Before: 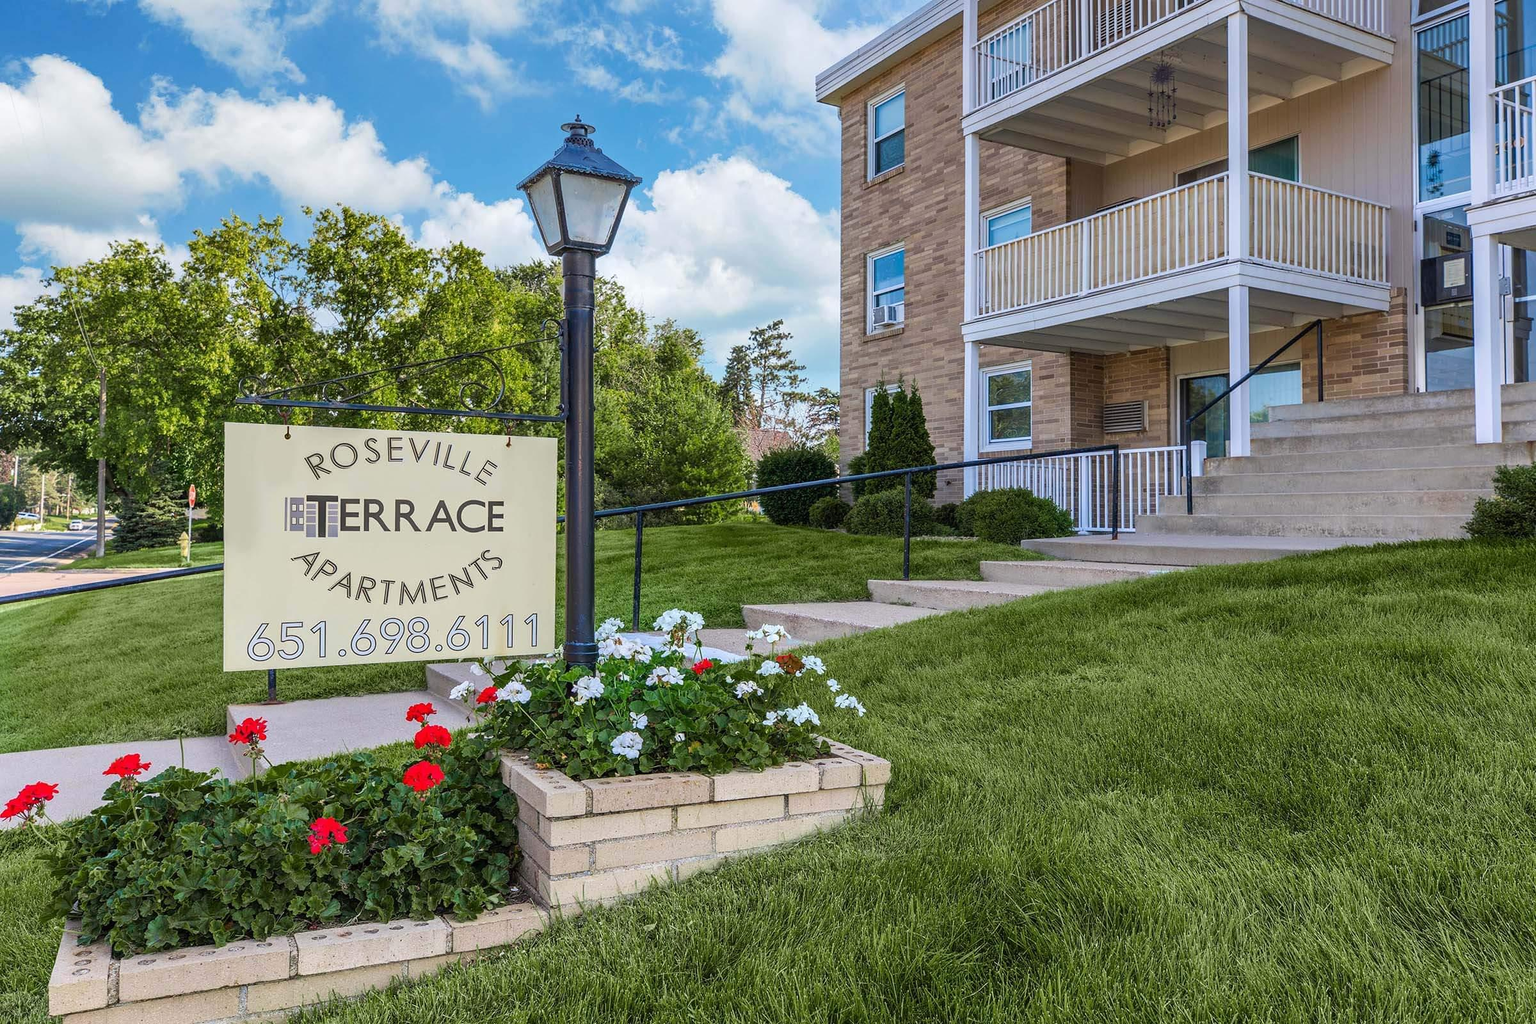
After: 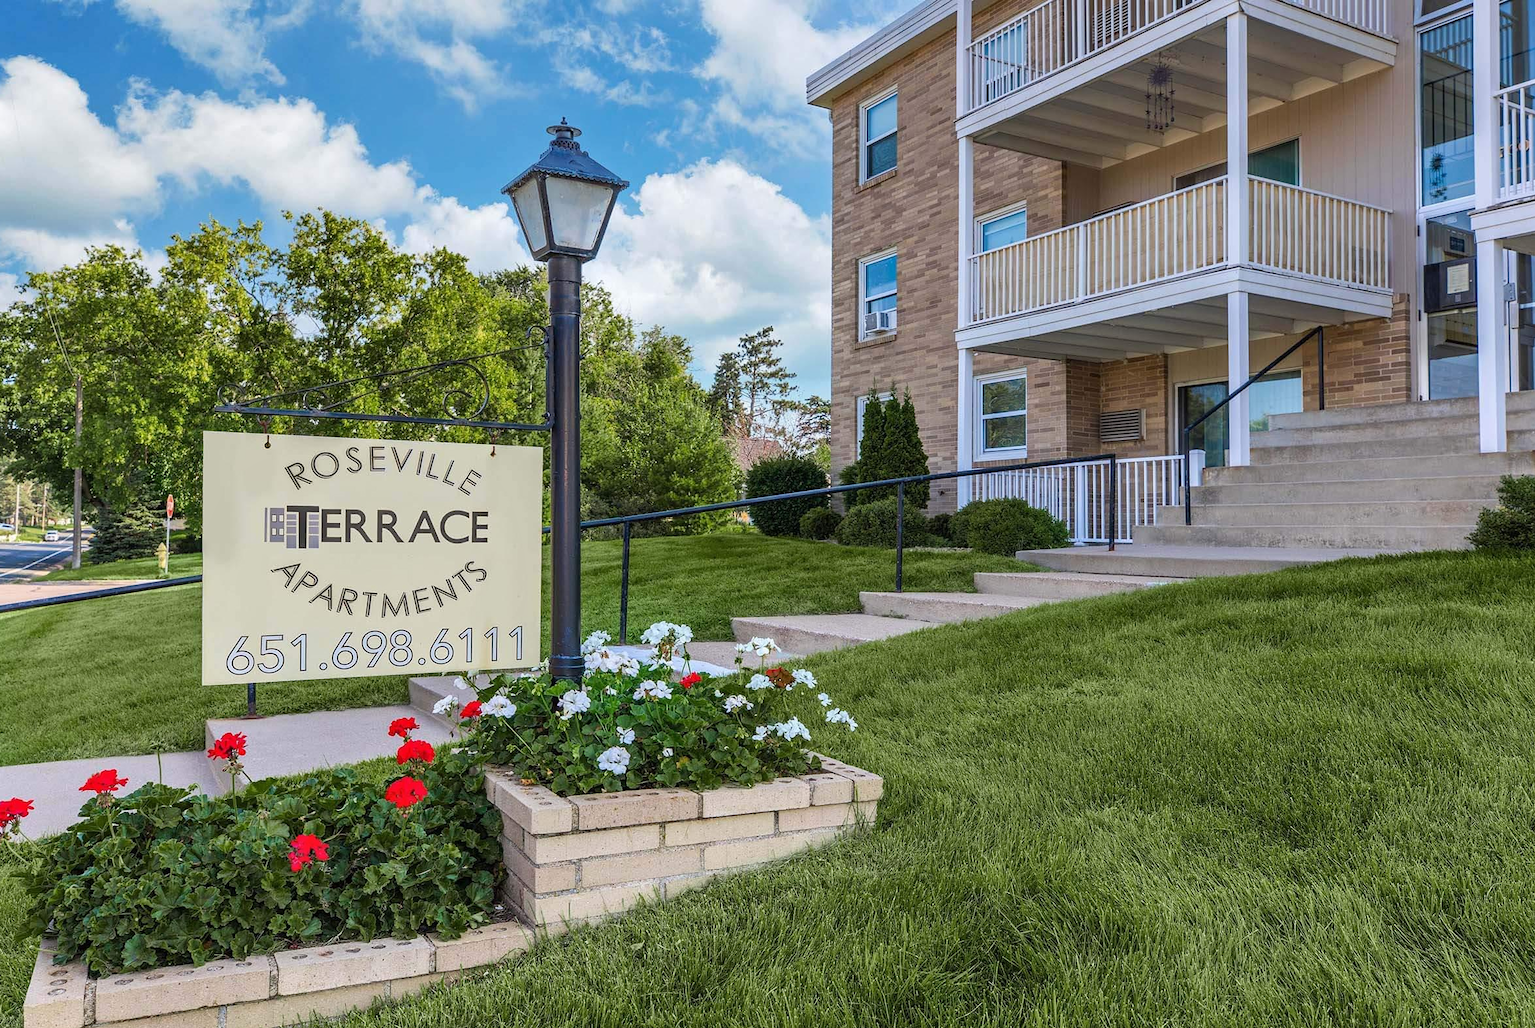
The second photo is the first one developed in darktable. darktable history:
crop: left 1.693%, right 0.278%, bottom 1.528%
shadows and highlights: shadows 37.33, highlights -27.56, soften with gaussian
